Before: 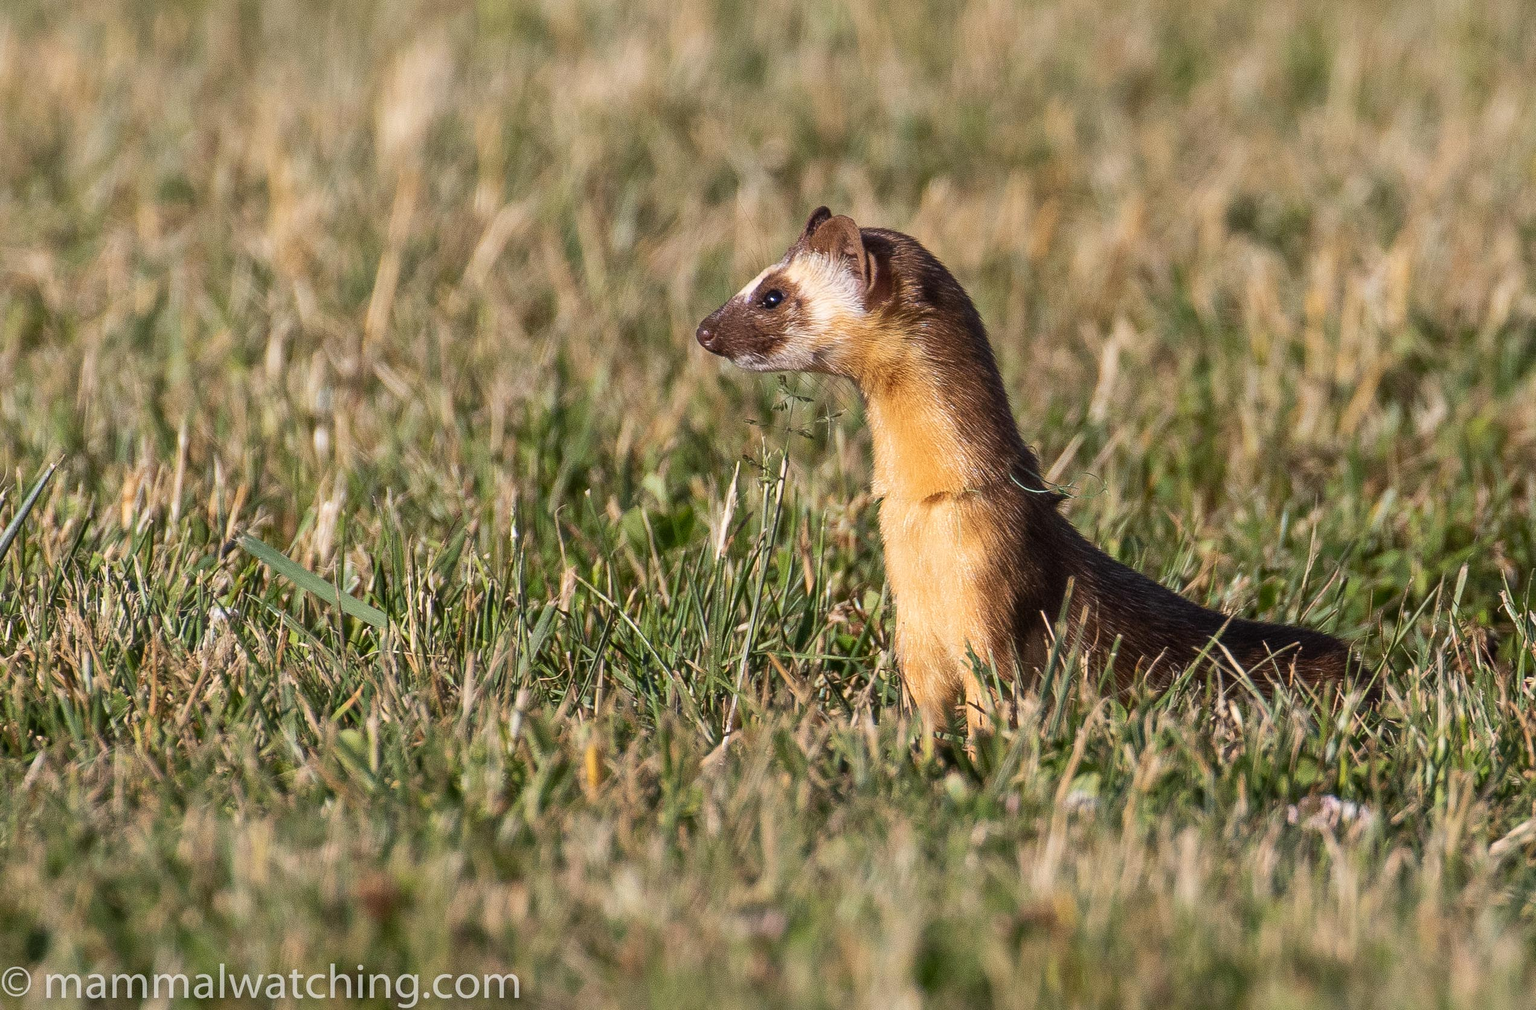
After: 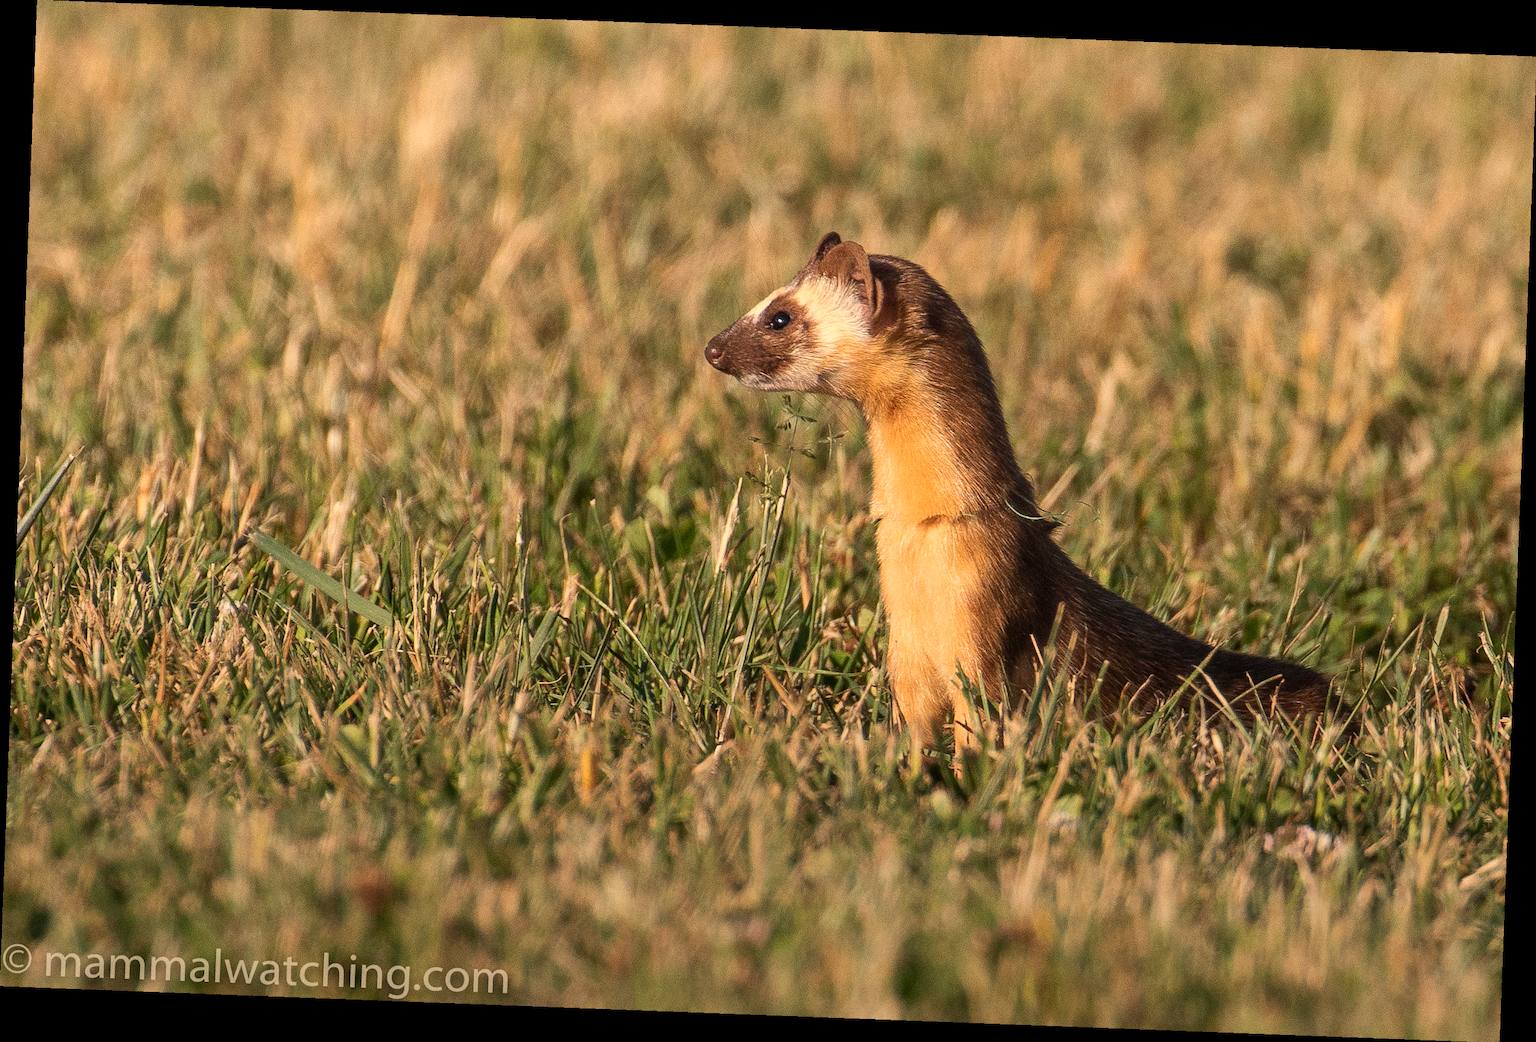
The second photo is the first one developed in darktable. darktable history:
rotate and perspective: rotation 2.17°, automatic cropping off
graduated density: rotation -180°, offset 27.42
grain: coarseness 0.47 ISO
white balance: red 1.123, blue 0.83
